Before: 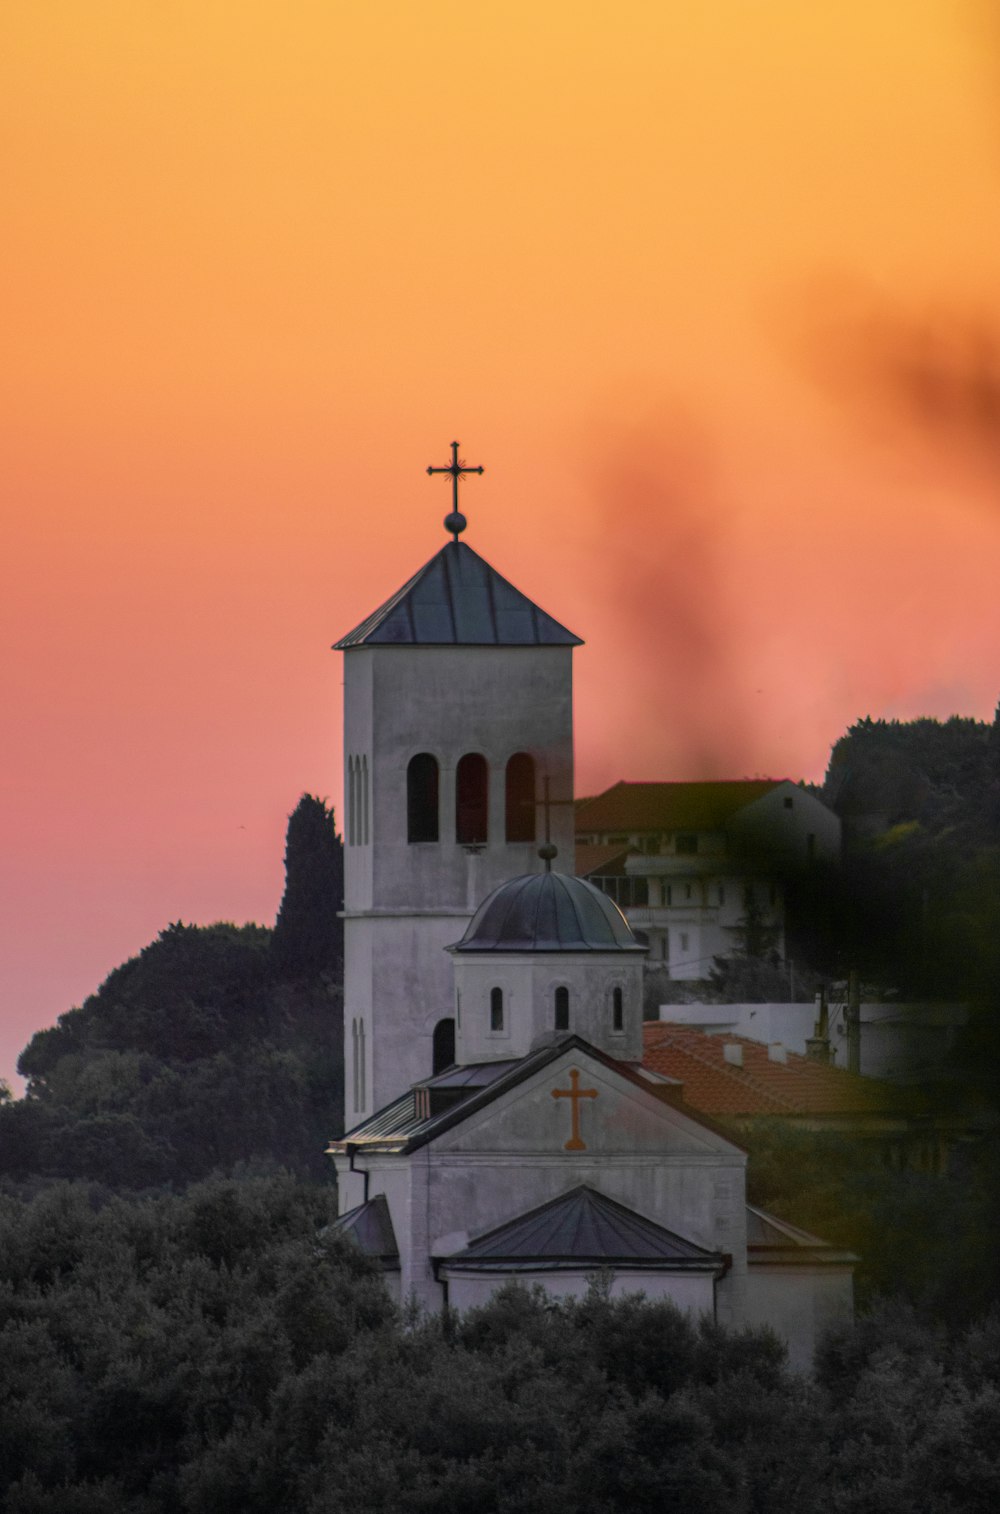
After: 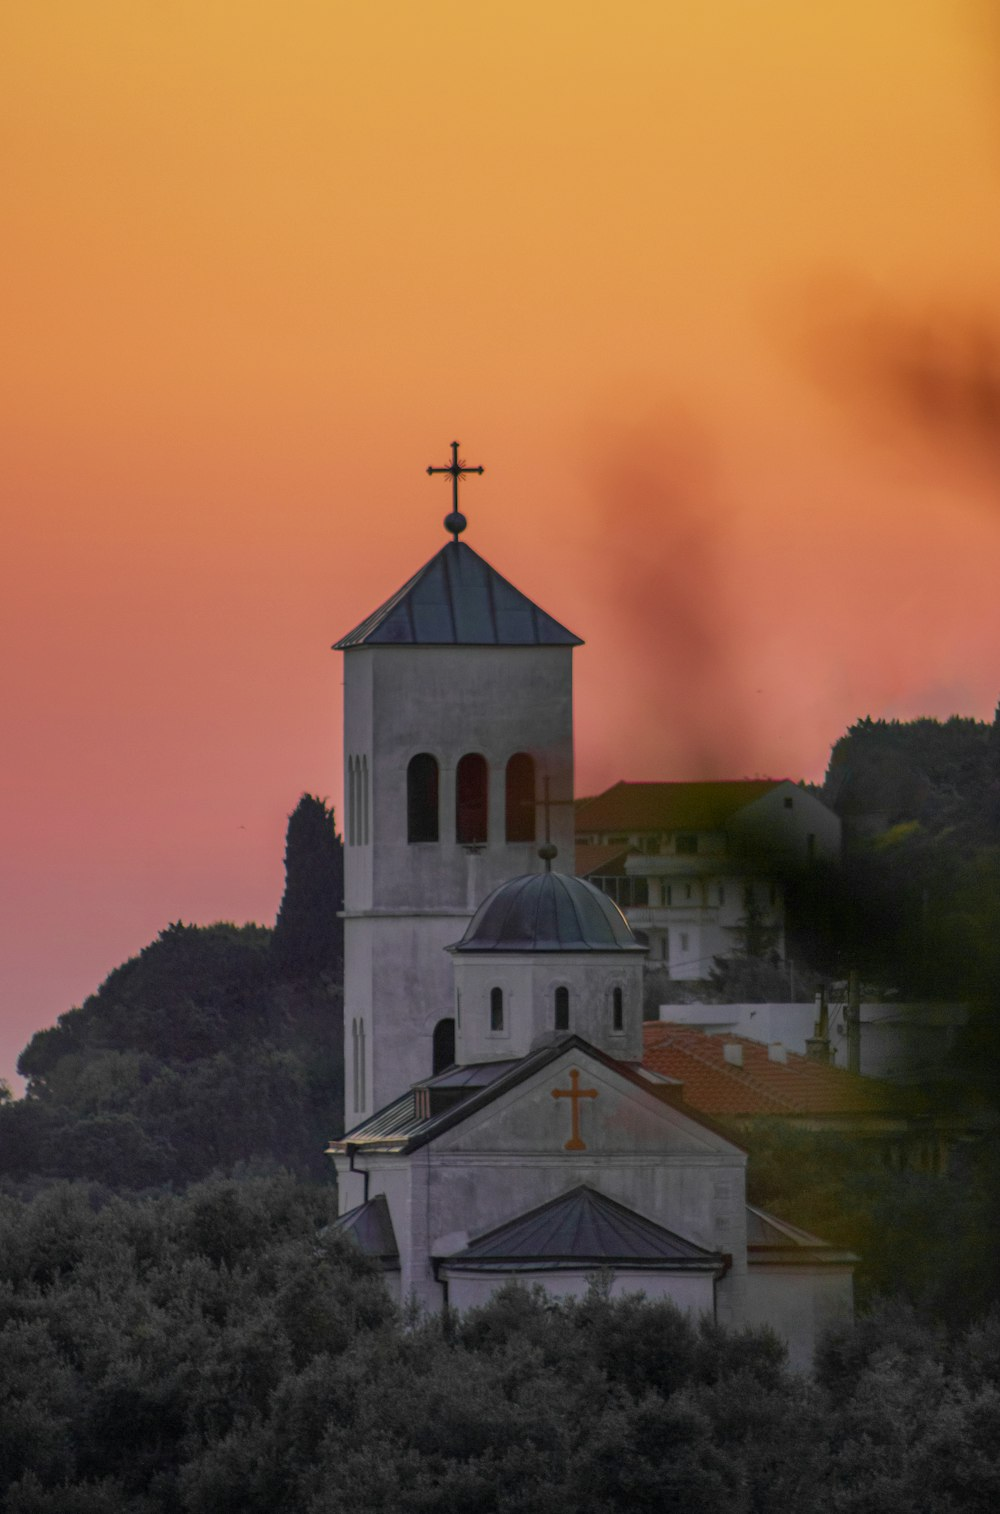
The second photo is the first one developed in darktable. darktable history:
tone equalizer: -8 EV 0.276 EV, -7 EV 0.431 EV, -6 EV 0.395 EV, -5 EV 0.279 EV, -3 EV -0.243 EV, -2 EV -0.44 EV, -1 EV -0.401 EV, +0 EV -0.269 EV, mask exposure compensation -0.491 EV
